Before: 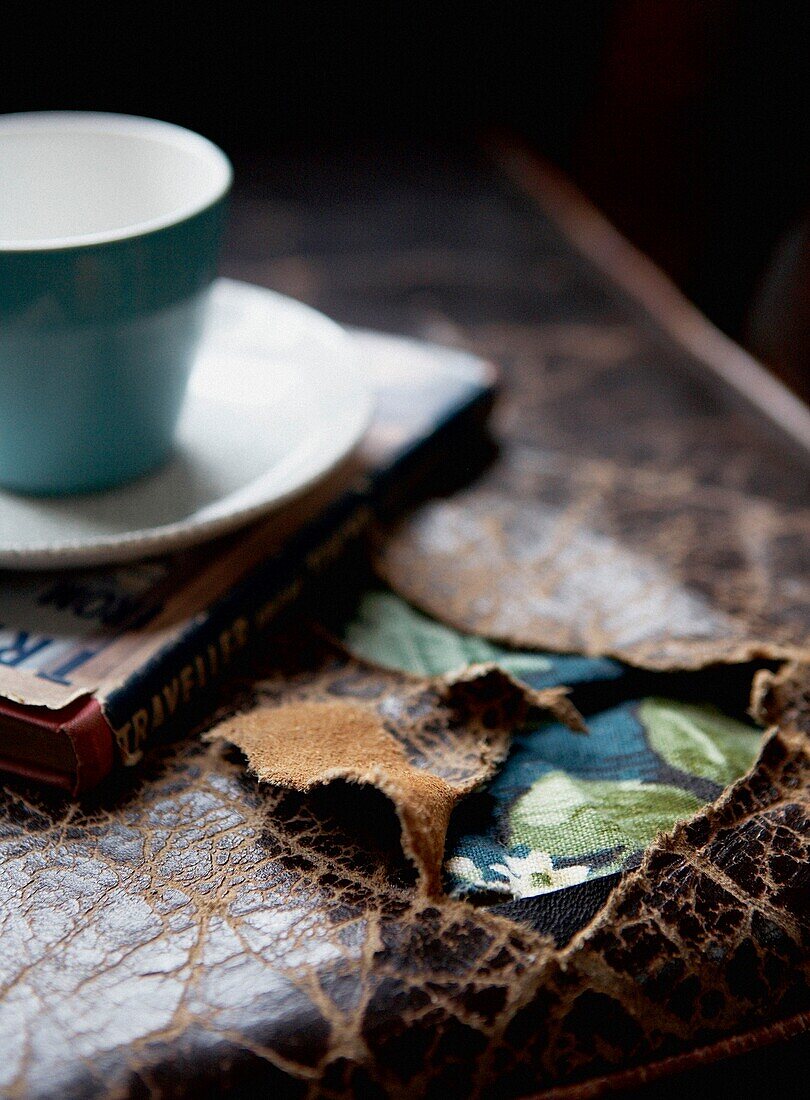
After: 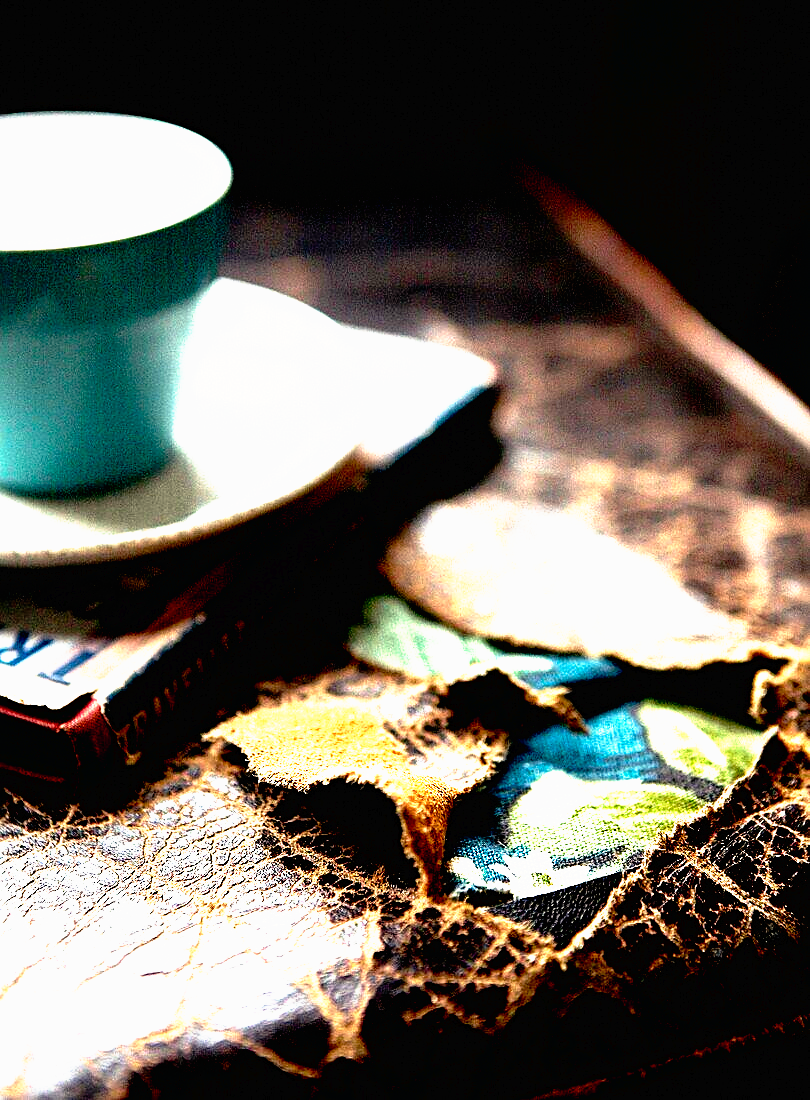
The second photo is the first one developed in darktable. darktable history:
sharpen: radius 2.529, amount 0.323
tone curve: curves: ch0 [(0, 0) (0.003, 0.01) (0.011, 0.011) (0.025, 0.008) (0.044, 0.007) (0.069, 0.006) (0.1, 0.005) (0.136, 0.015) (0.177, 0.094) (0.224, 0.241) (0.277, 0.369) (0.335, 0.5) (0.399, 0.648) (0.468, 0.811) (0.543, 0.975) (0.623, 0.989) (0.709, 0.989) (0.801, 0.99) (0.898, 0.99) (1, 1)], preserve colors none
white balance: red 1.029, blue 0.92
